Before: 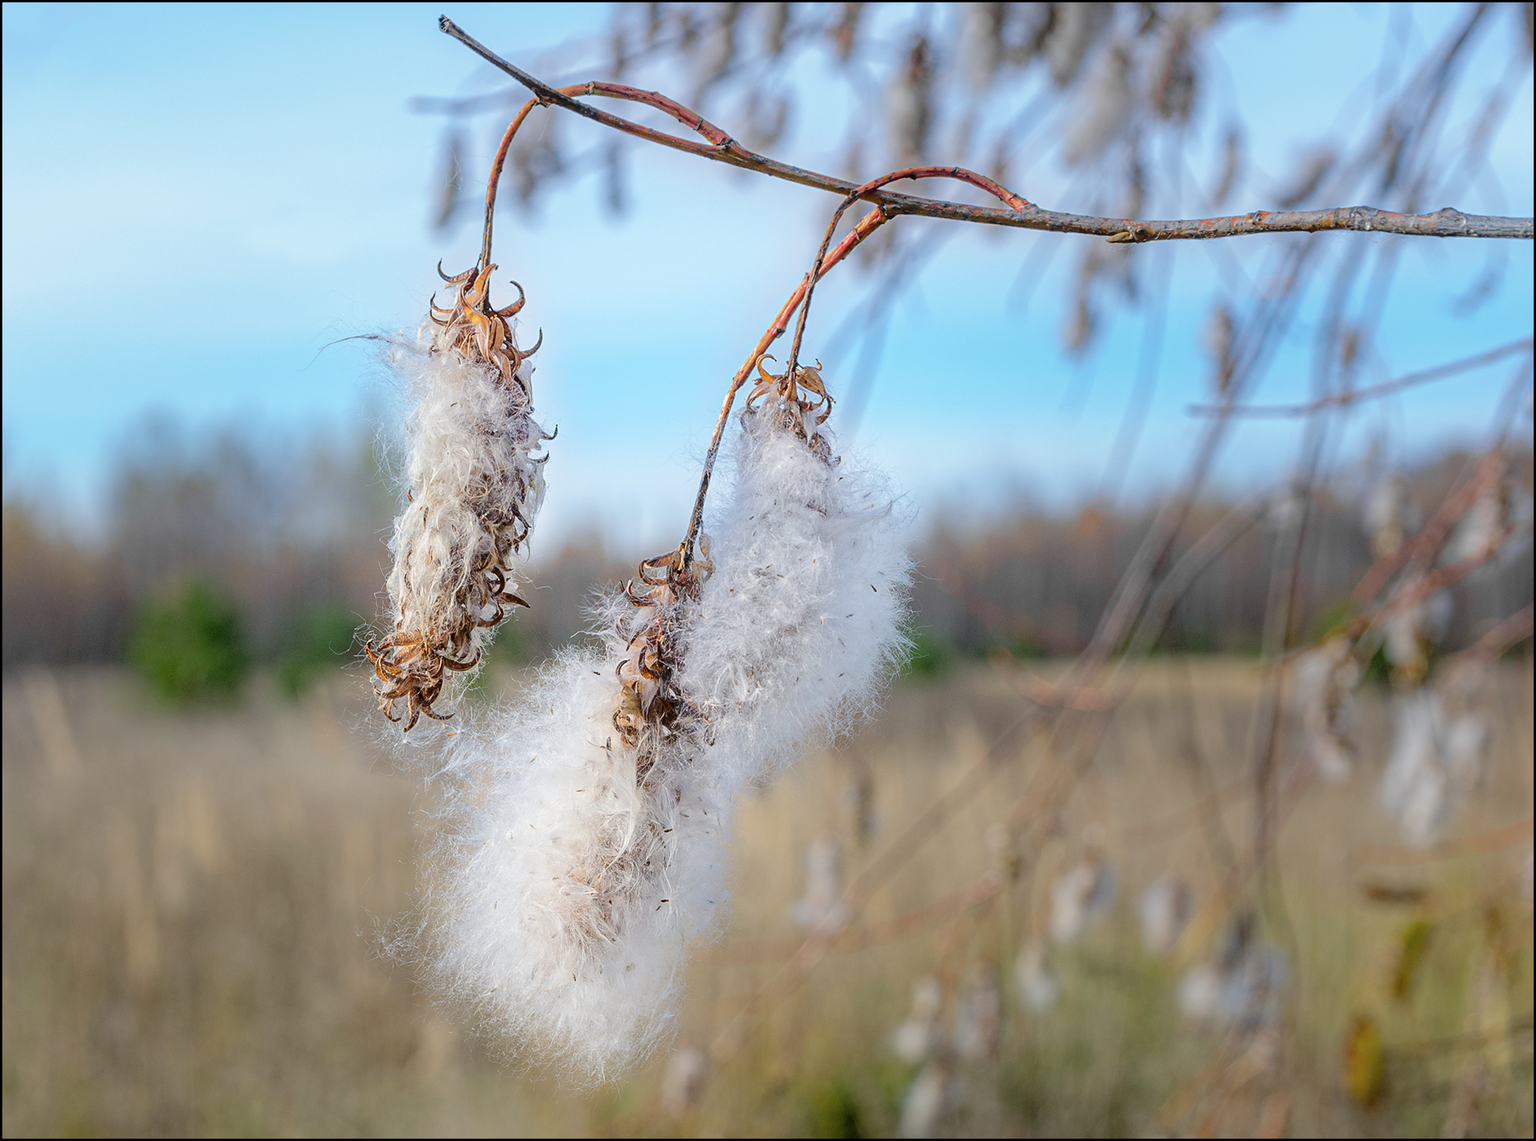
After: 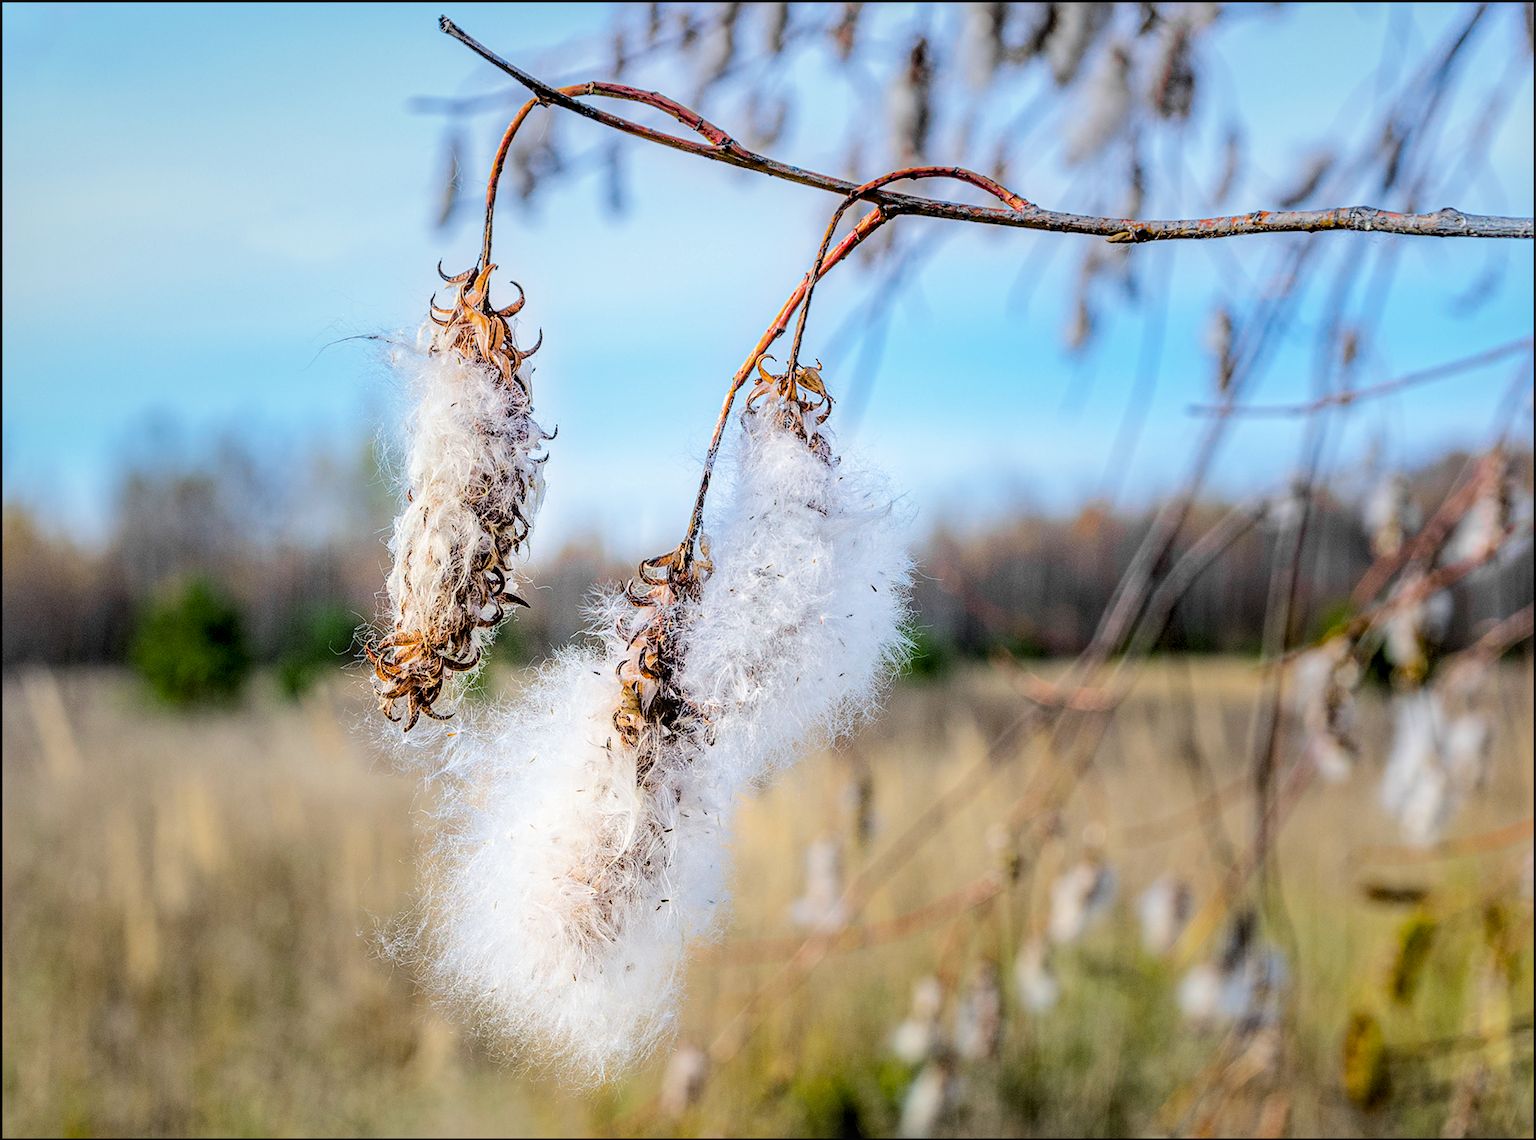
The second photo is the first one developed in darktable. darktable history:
local contrast: on, module defaults
color balance rgb: global offset › luminance -0.502%, perceptual saturation grading › global saturation 25.662%, perceptual brilliance grading › highlights 17.012%, perceptual brilliance grading › mid-tones 32.222%, perceptual brilliance grading › shadows -30.785%, global vibrance 20%
filmic rgb: middle gray luminance 12.51%, black relative exposure -10.19 EV, white relative exposure 3.46 EV, target black luminance 0%, hardness 5.71, latitude 45.01%, contrast 1.224, highlights saturation mix 4.45%, shadows ↔ highlights balance 27.43%
